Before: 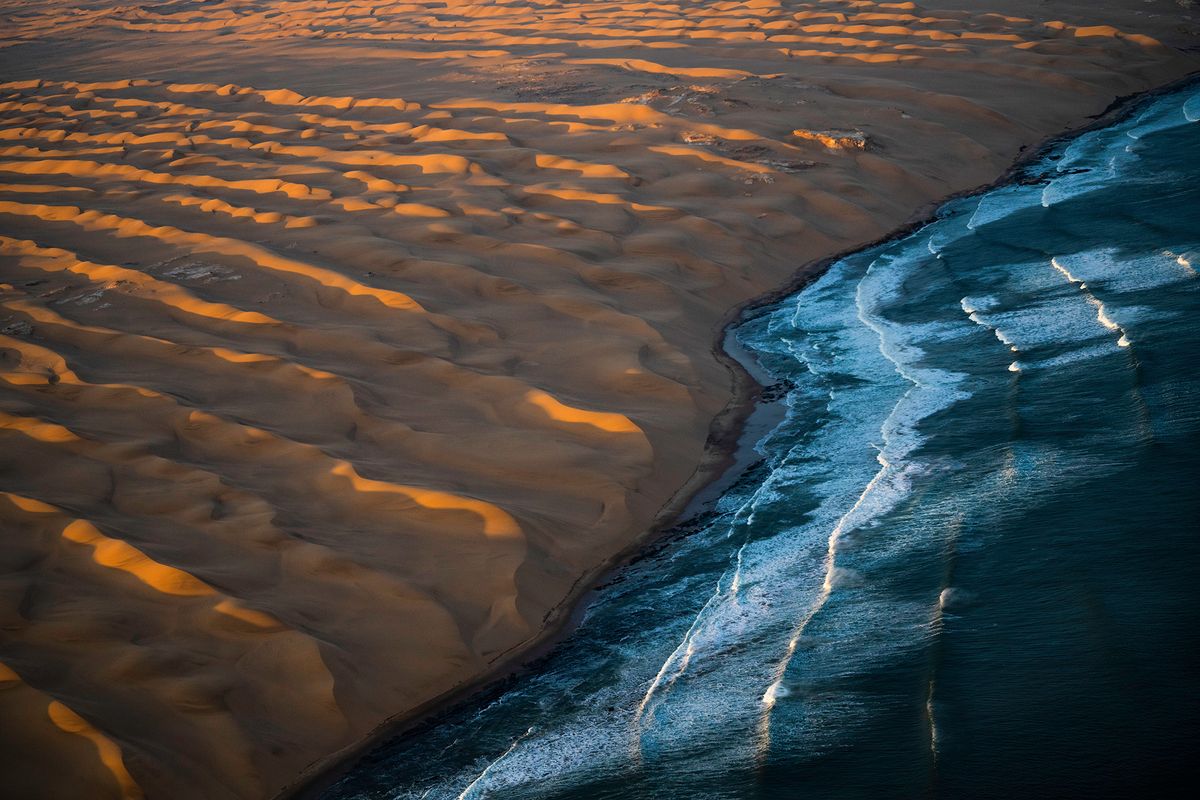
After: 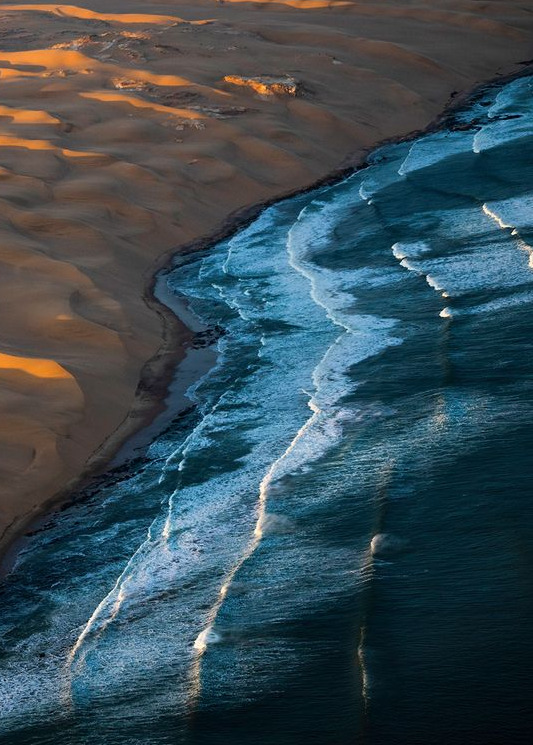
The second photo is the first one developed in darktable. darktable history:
crop: left 47.436%, top 6.814%, right 8.105%
